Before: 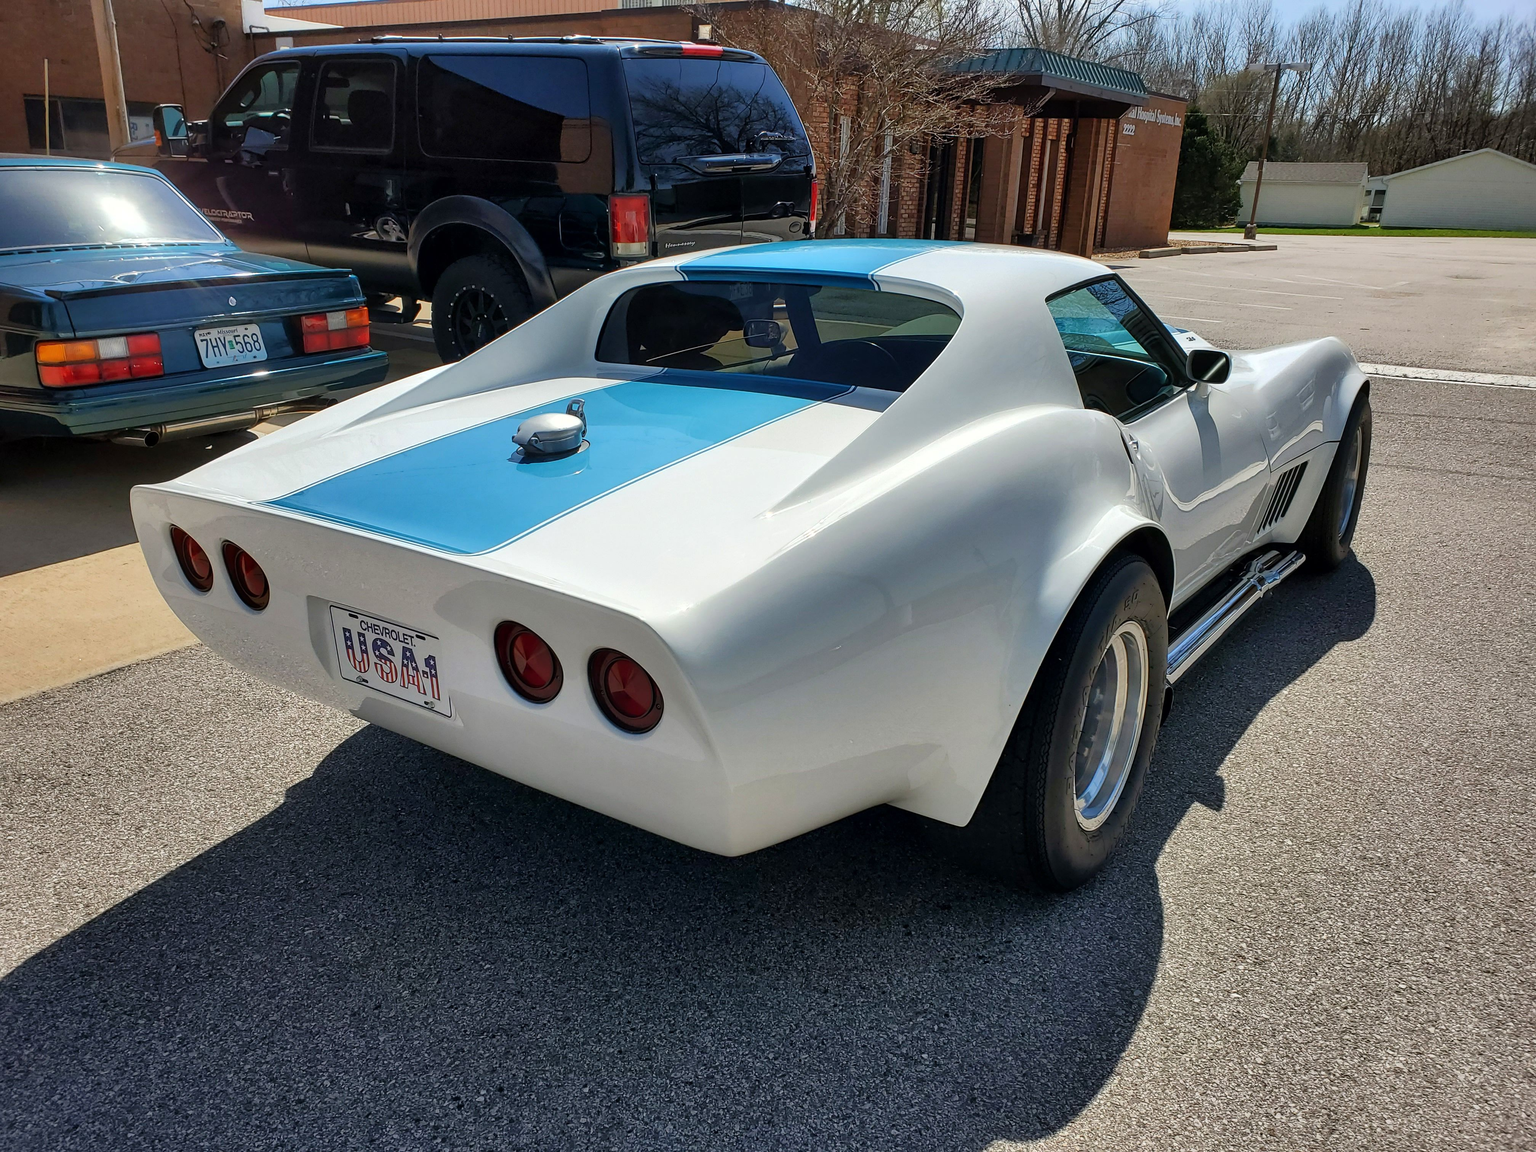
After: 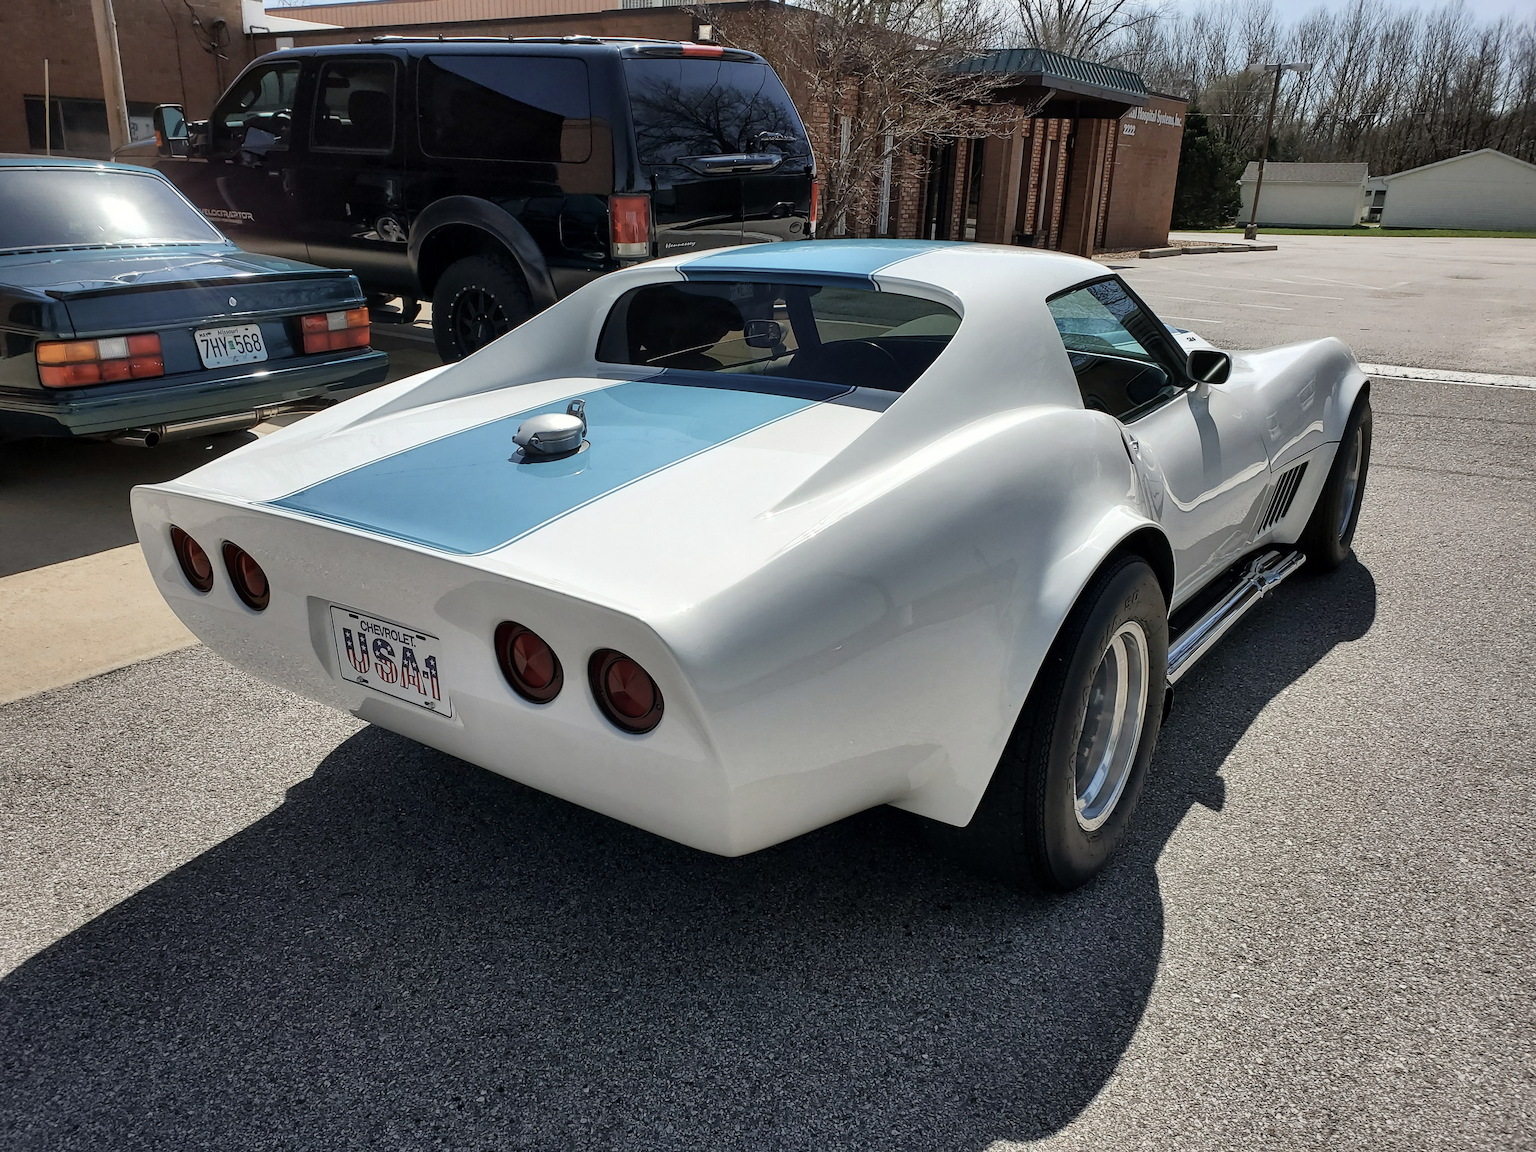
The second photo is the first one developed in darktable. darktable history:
contrast brightness saturation: contrast 0.096, saturation -0.378
